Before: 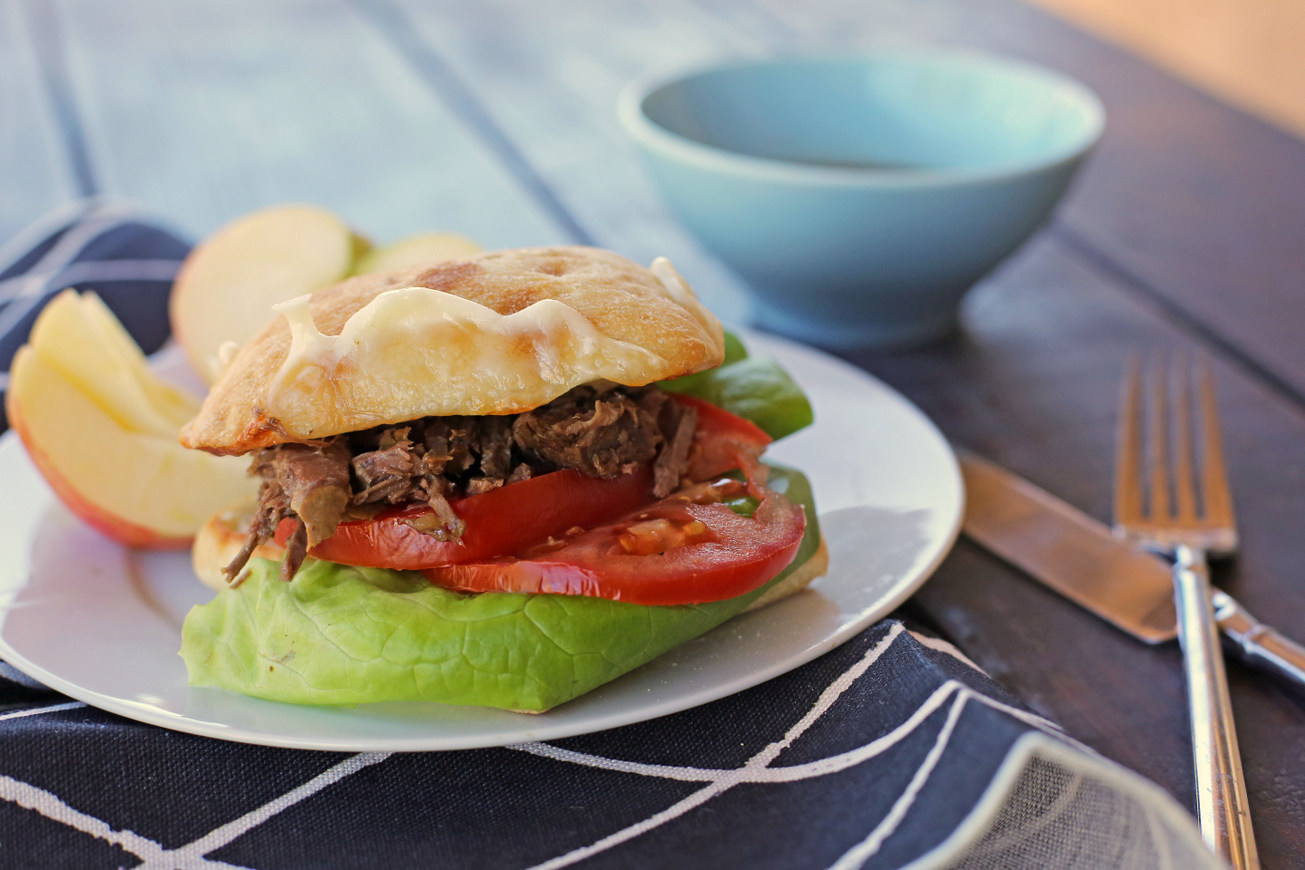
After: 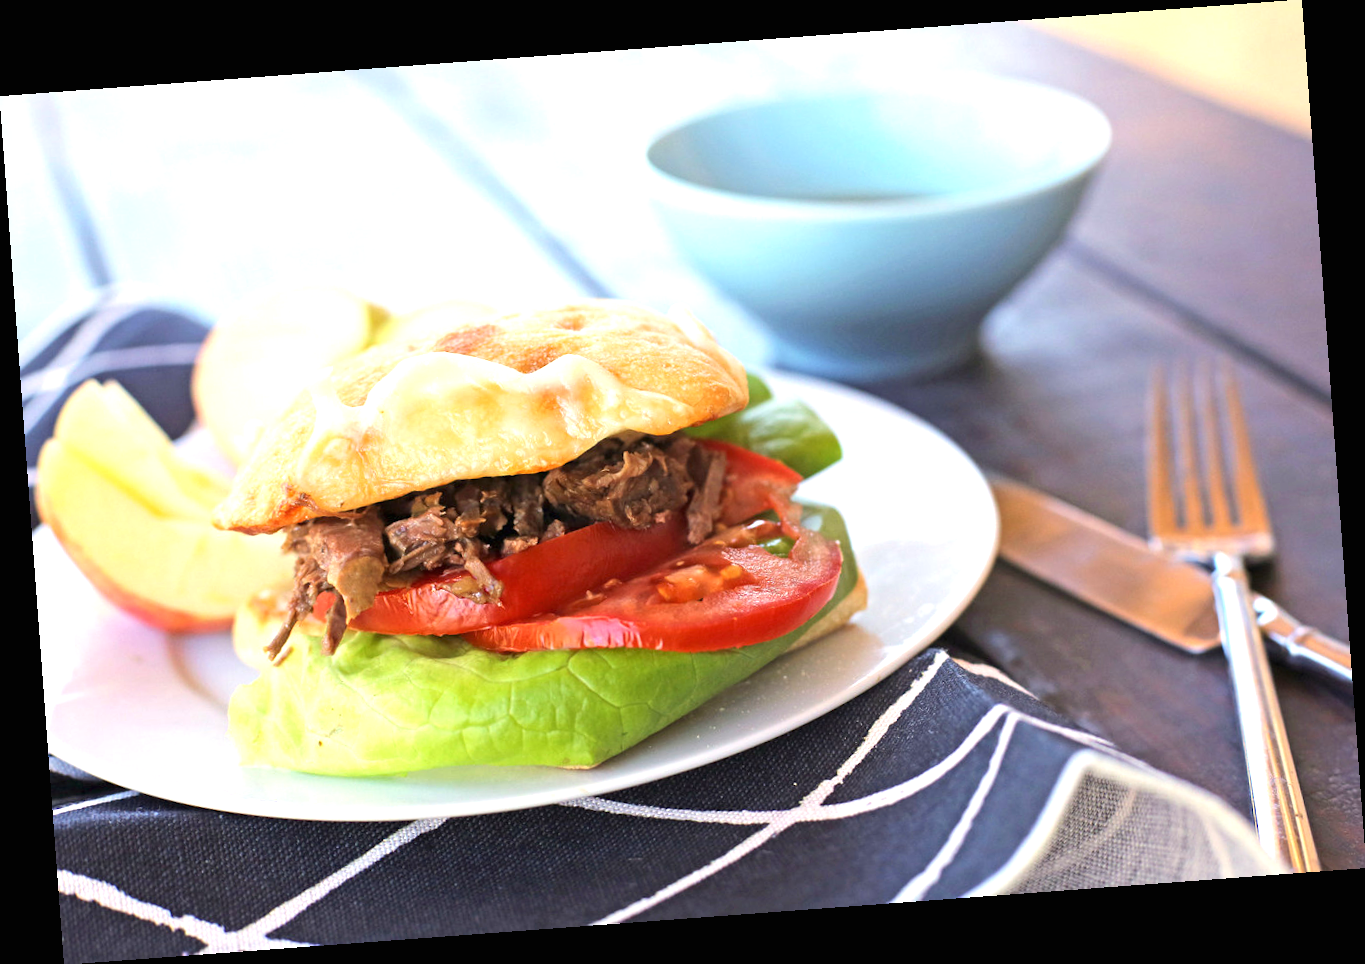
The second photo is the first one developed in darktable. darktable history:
exposure: black level correction 0, exposure 1.1 EV, compensate exposure bias true, compensate highlight preservation false
rotate and perspective: rotation -4.25°, automatic cropping off
